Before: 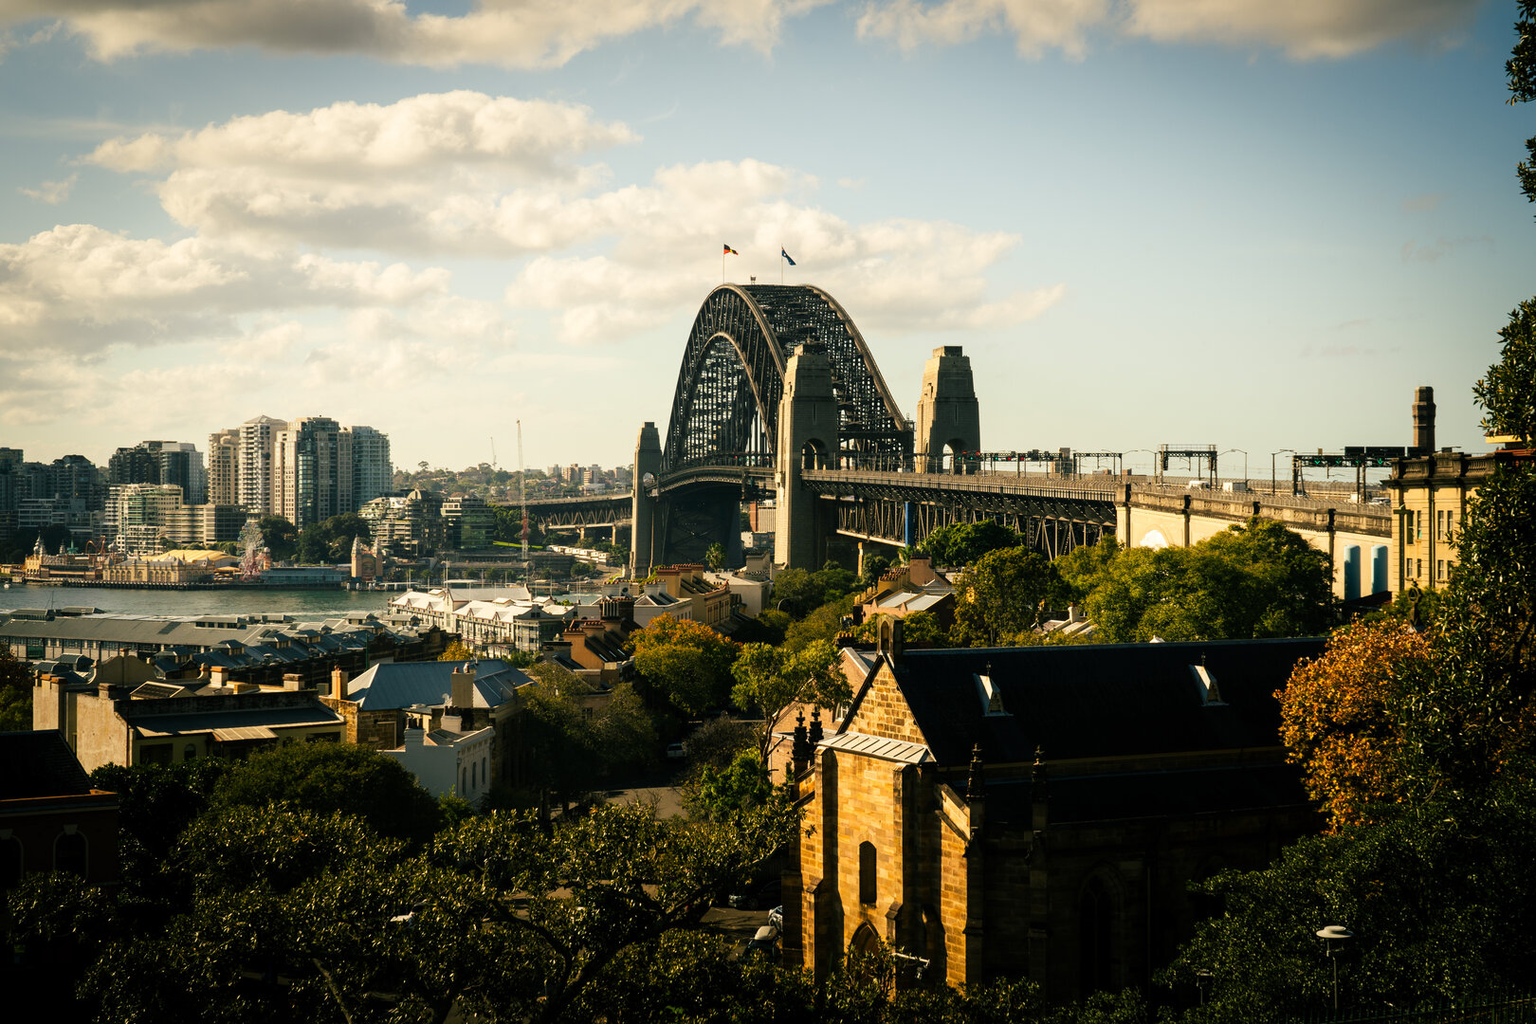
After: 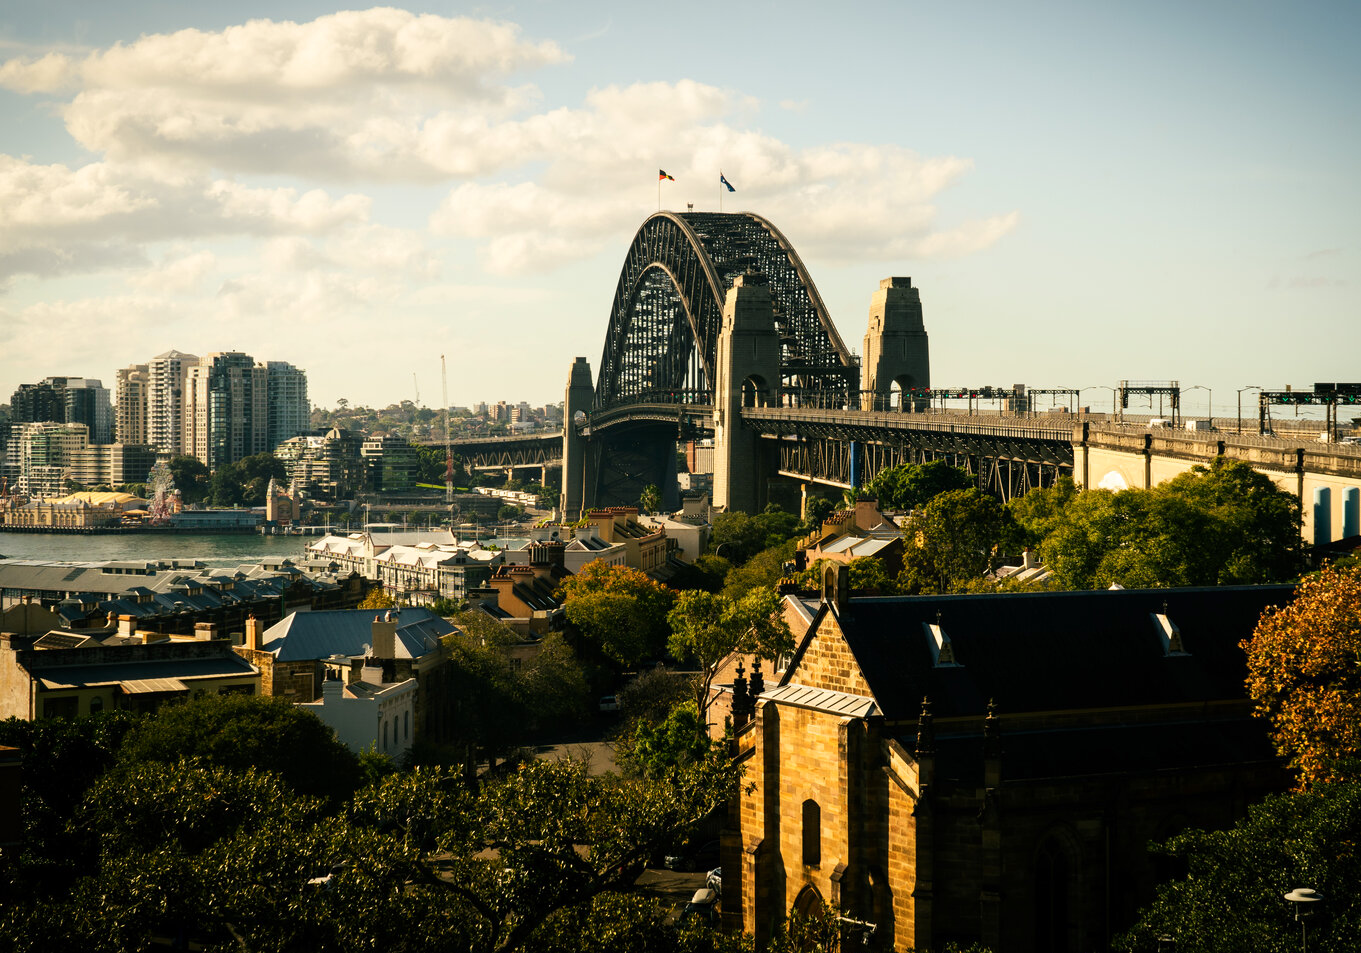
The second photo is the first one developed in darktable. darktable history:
color balance rgb: on, module defaults
contrast brightness saturation: contrast 0.08, saturation 0.02
crop: left 6.446%, top 8.188%, right 9.538%, bottom 3.548%
